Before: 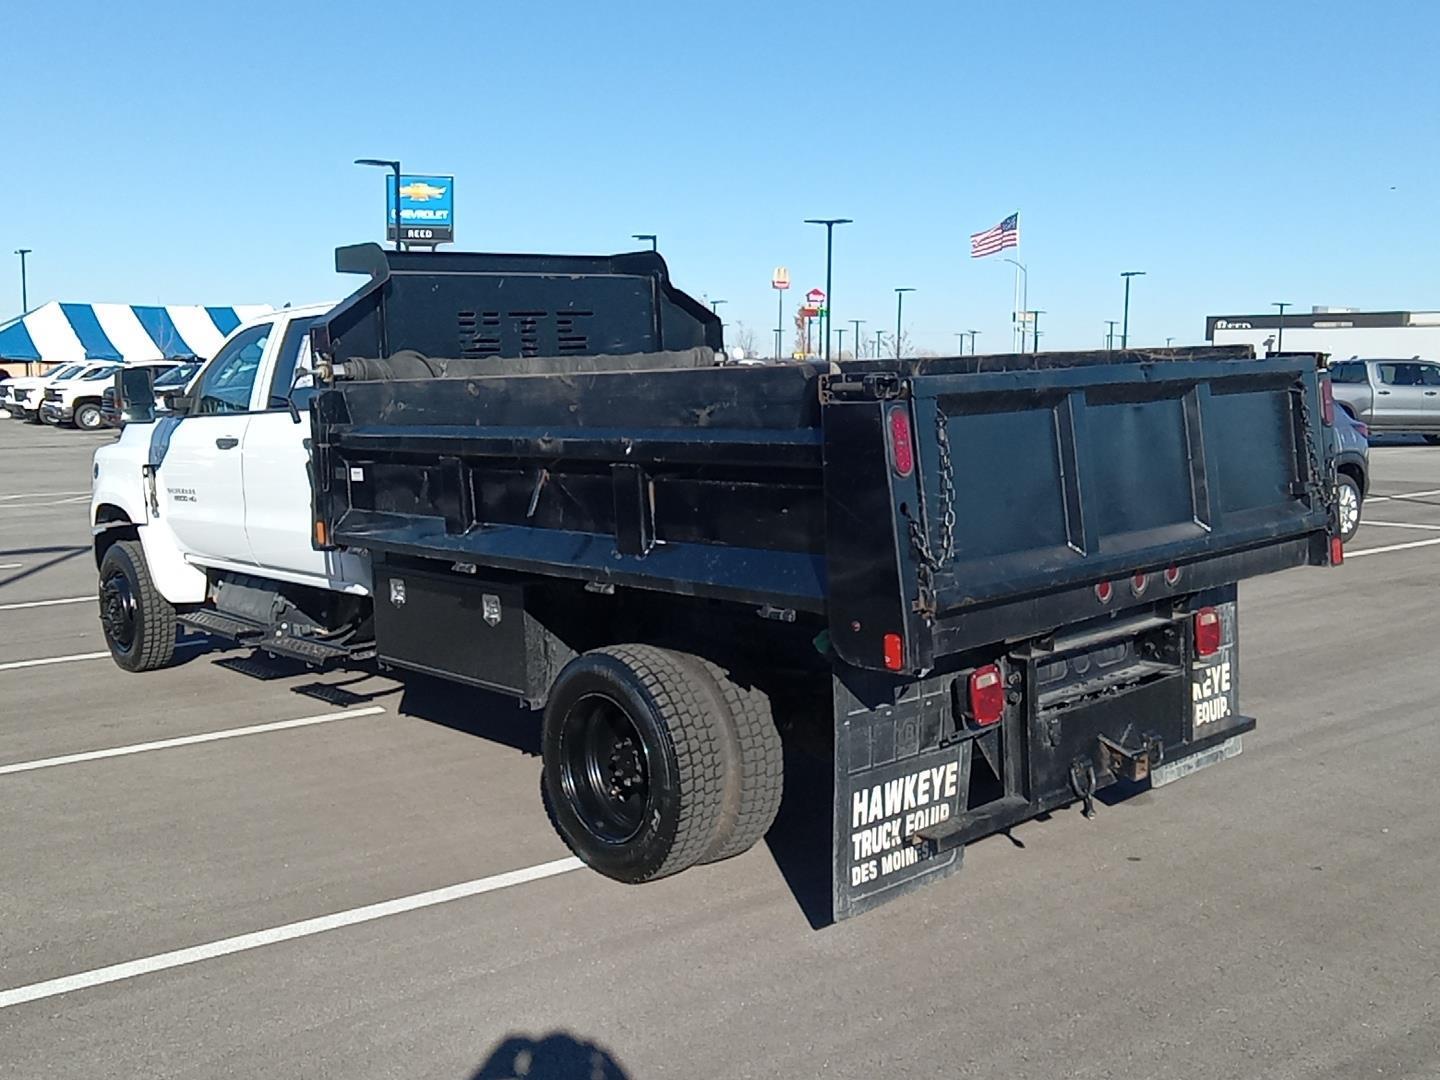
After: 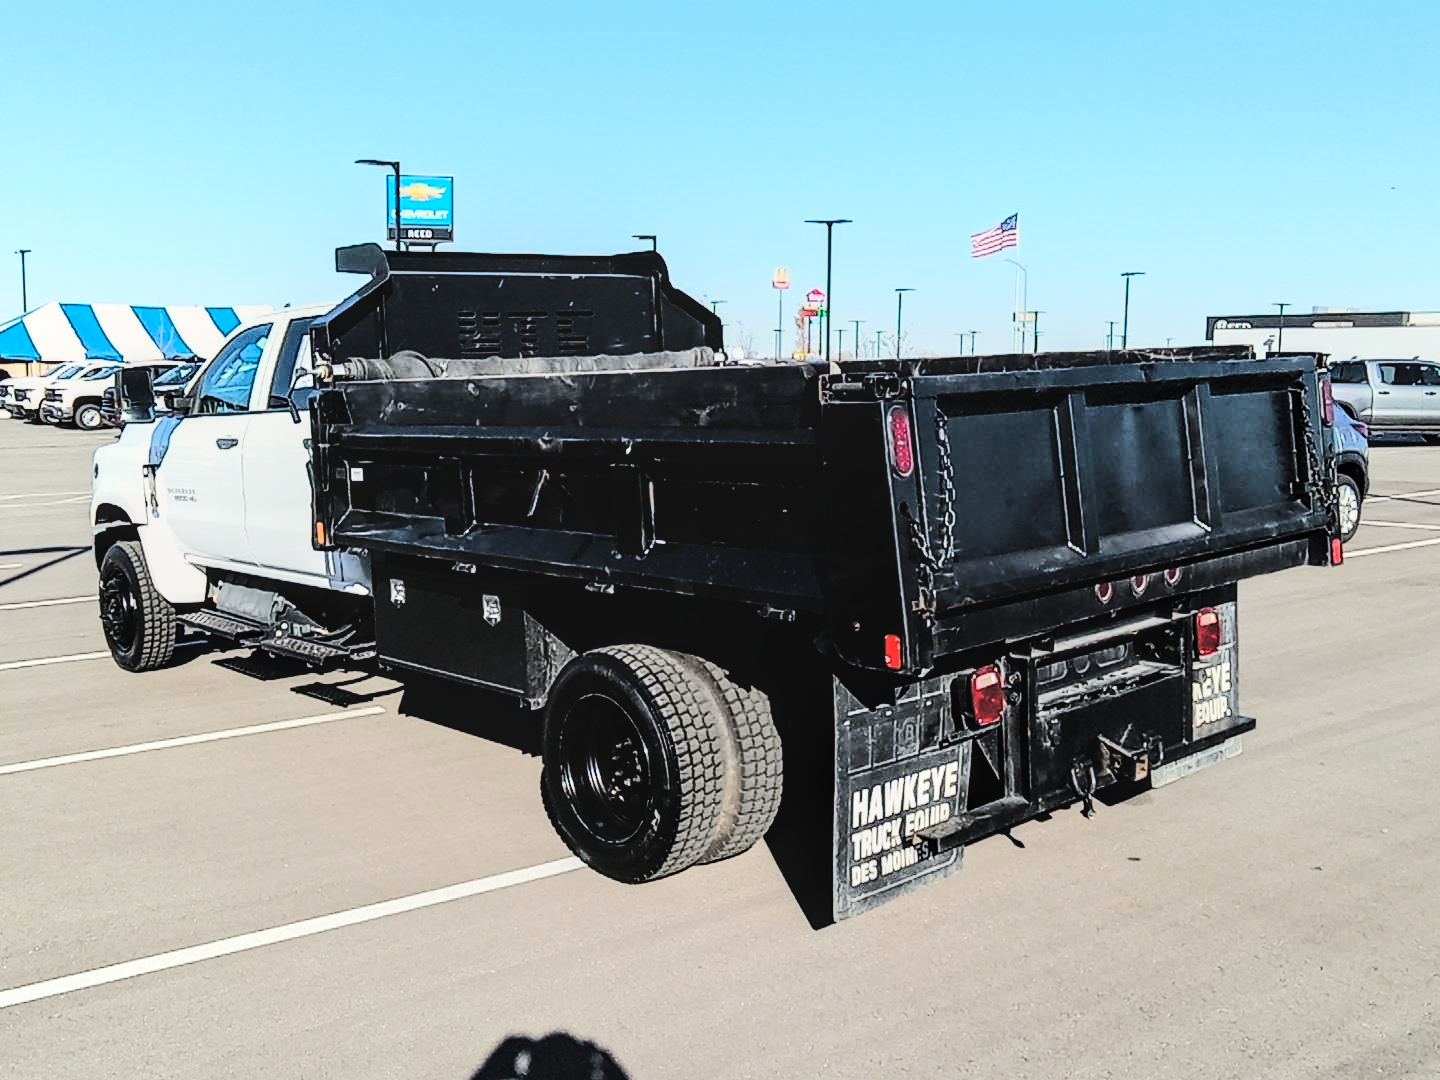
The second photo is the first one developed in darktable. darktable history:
white balance: red 1.009, blue 0.985
local contrast: on, module defaults
tone curve: curves: ch0 [(0, 0) (0.086, 0.006) (0.148, 0.021) (0.245, 0.105) (0.374, 0.401) (0.444, 0.631) (0.778, 0.915) (1, 1)], color space Lab, linked channels, preserve colors none
